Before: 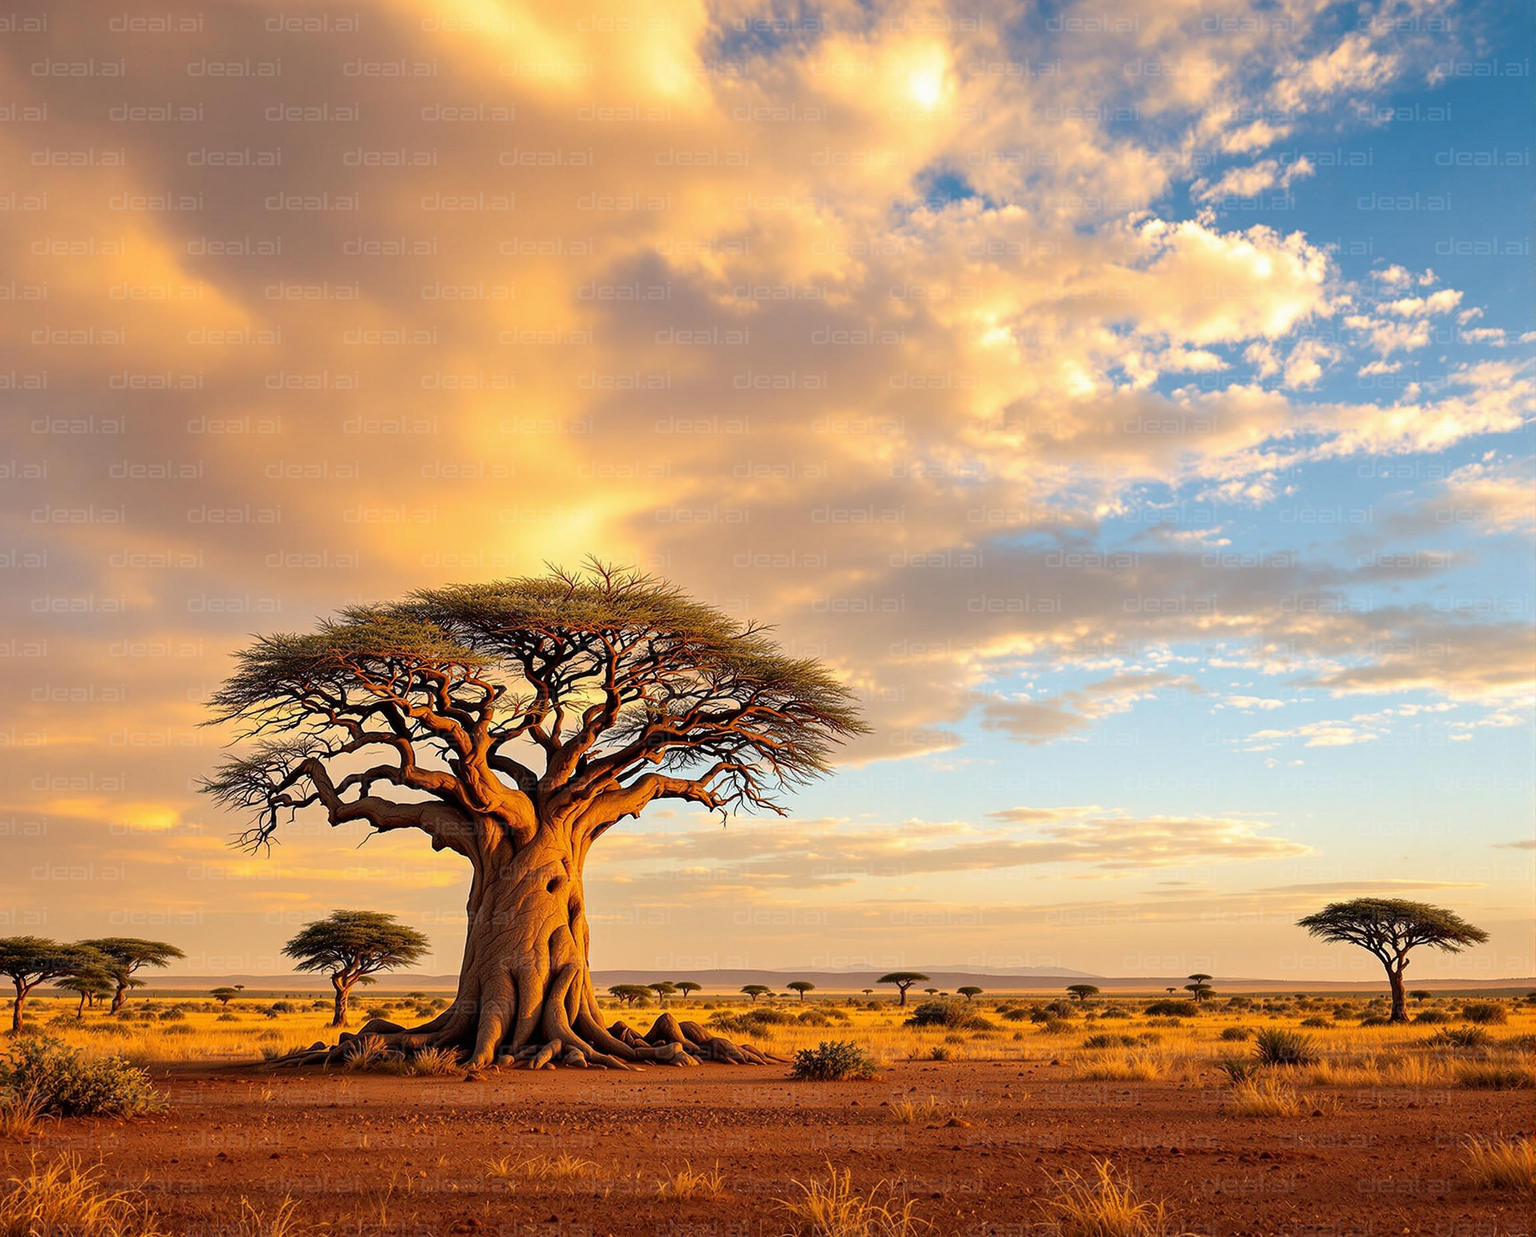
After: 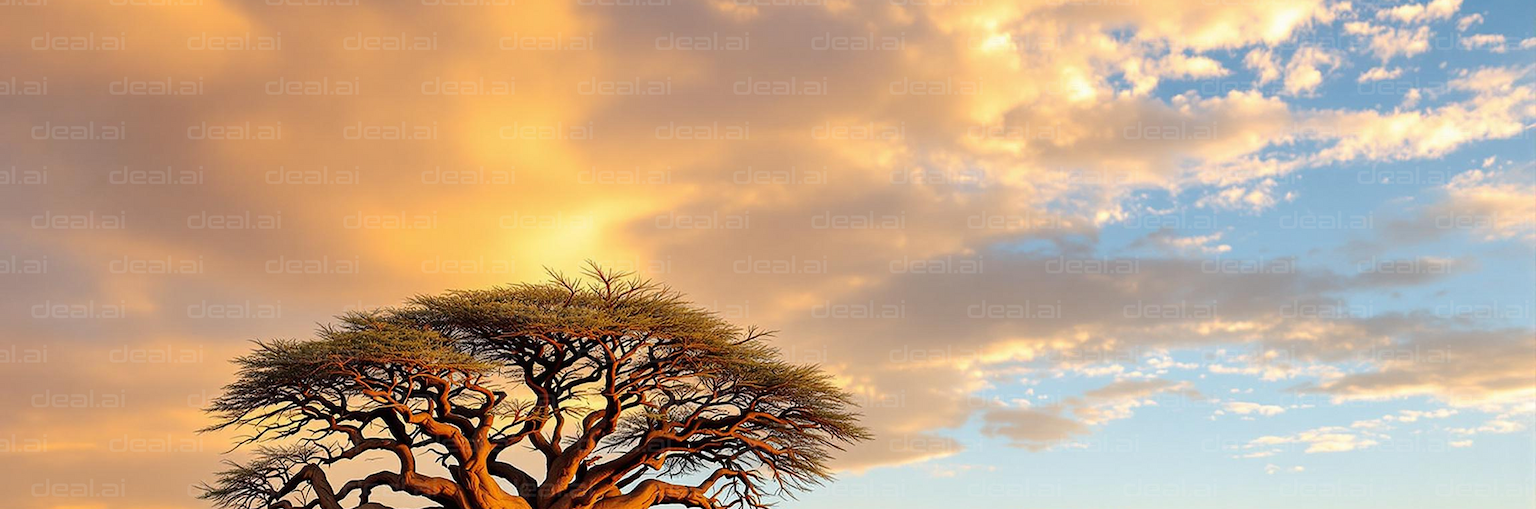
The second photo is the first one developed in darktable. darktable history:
crop and rotate: top 23.808%, bottom 34.944%
